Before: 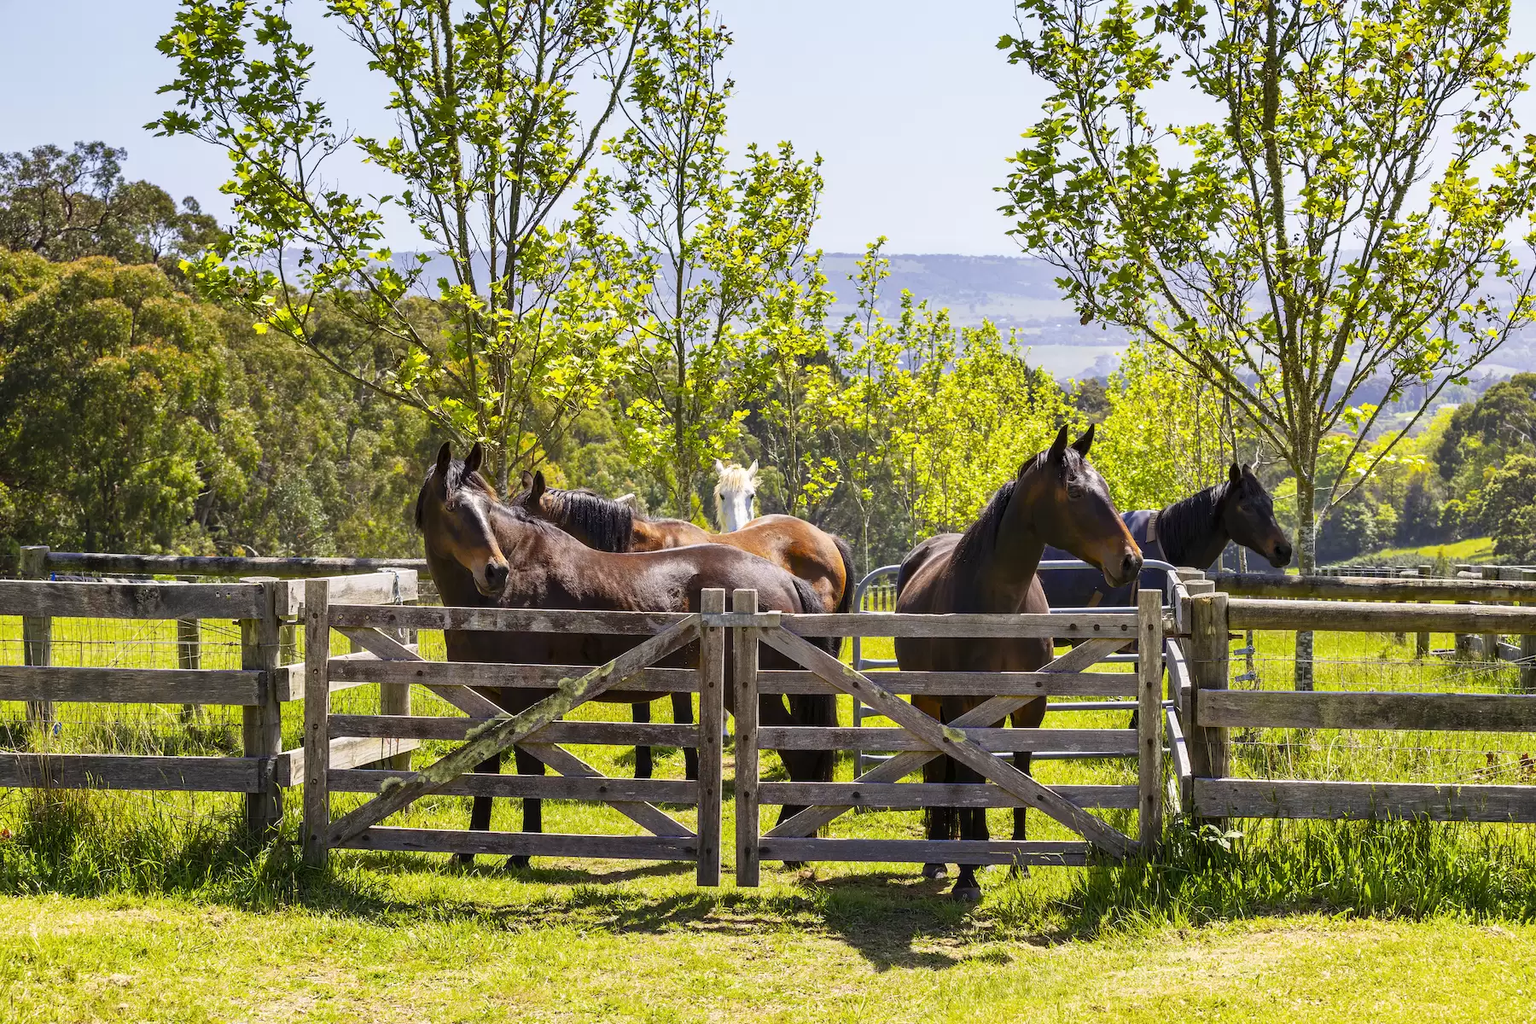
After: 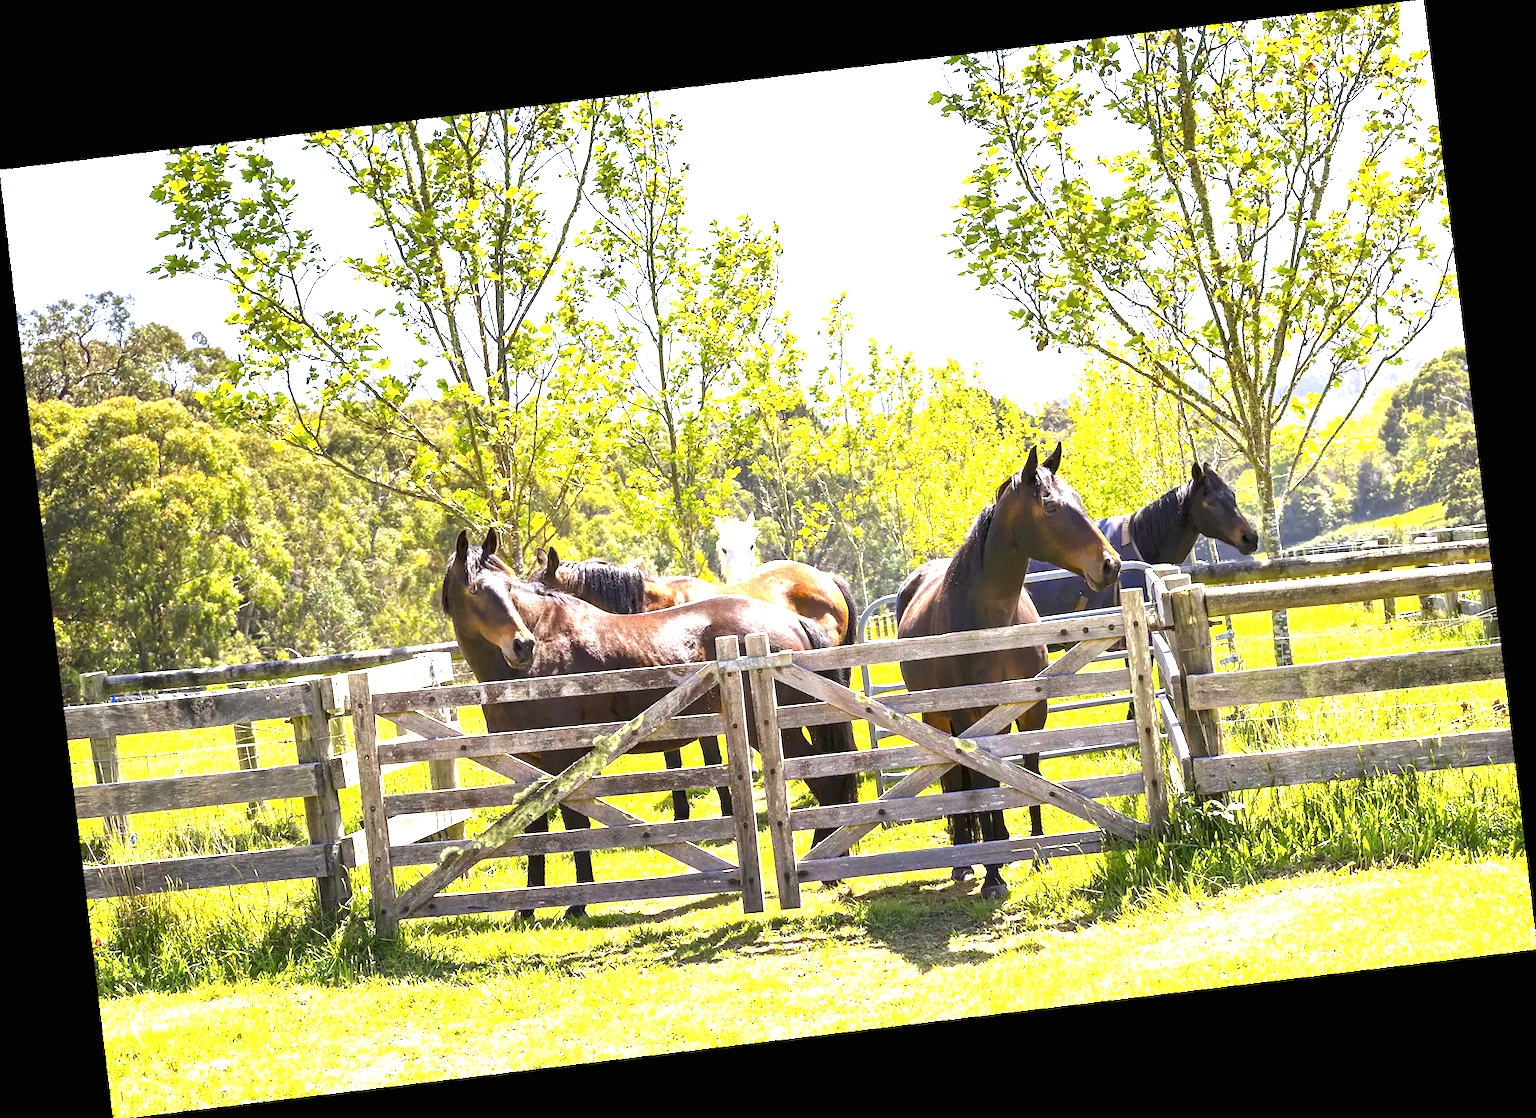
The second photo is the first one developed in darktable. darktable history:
exposure: black level correction 0, exposure 1.7 EV, compensate exposure bias true, compensate highlight preservation false
rotate and perspective: rotation -6.83°, automatic cropping off
